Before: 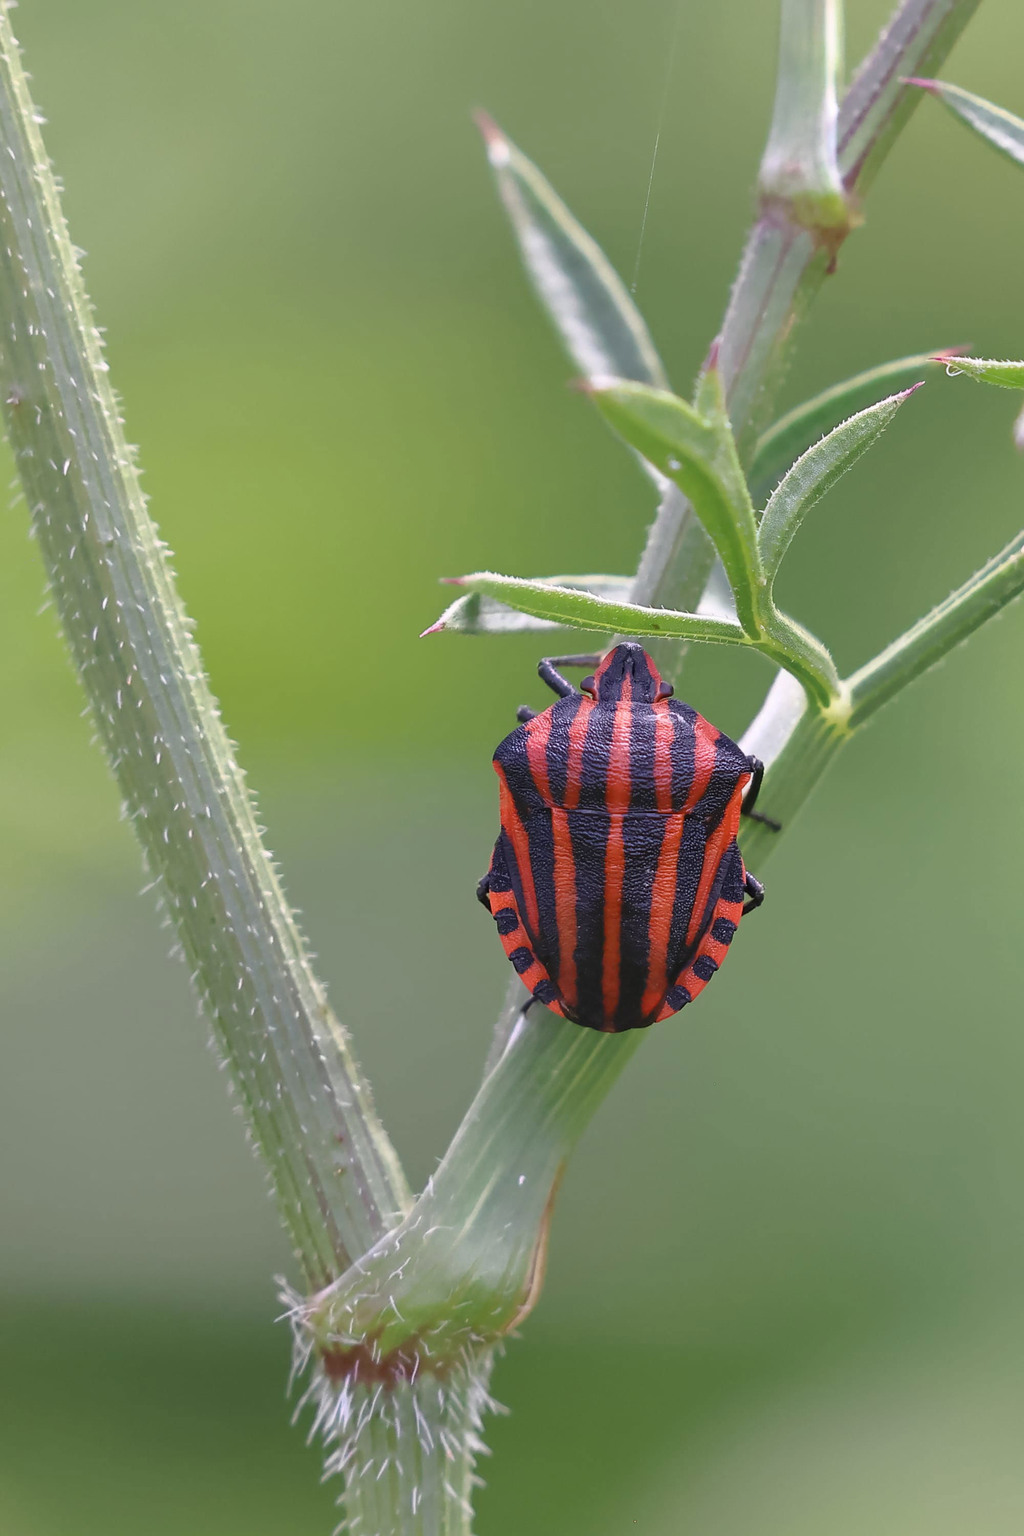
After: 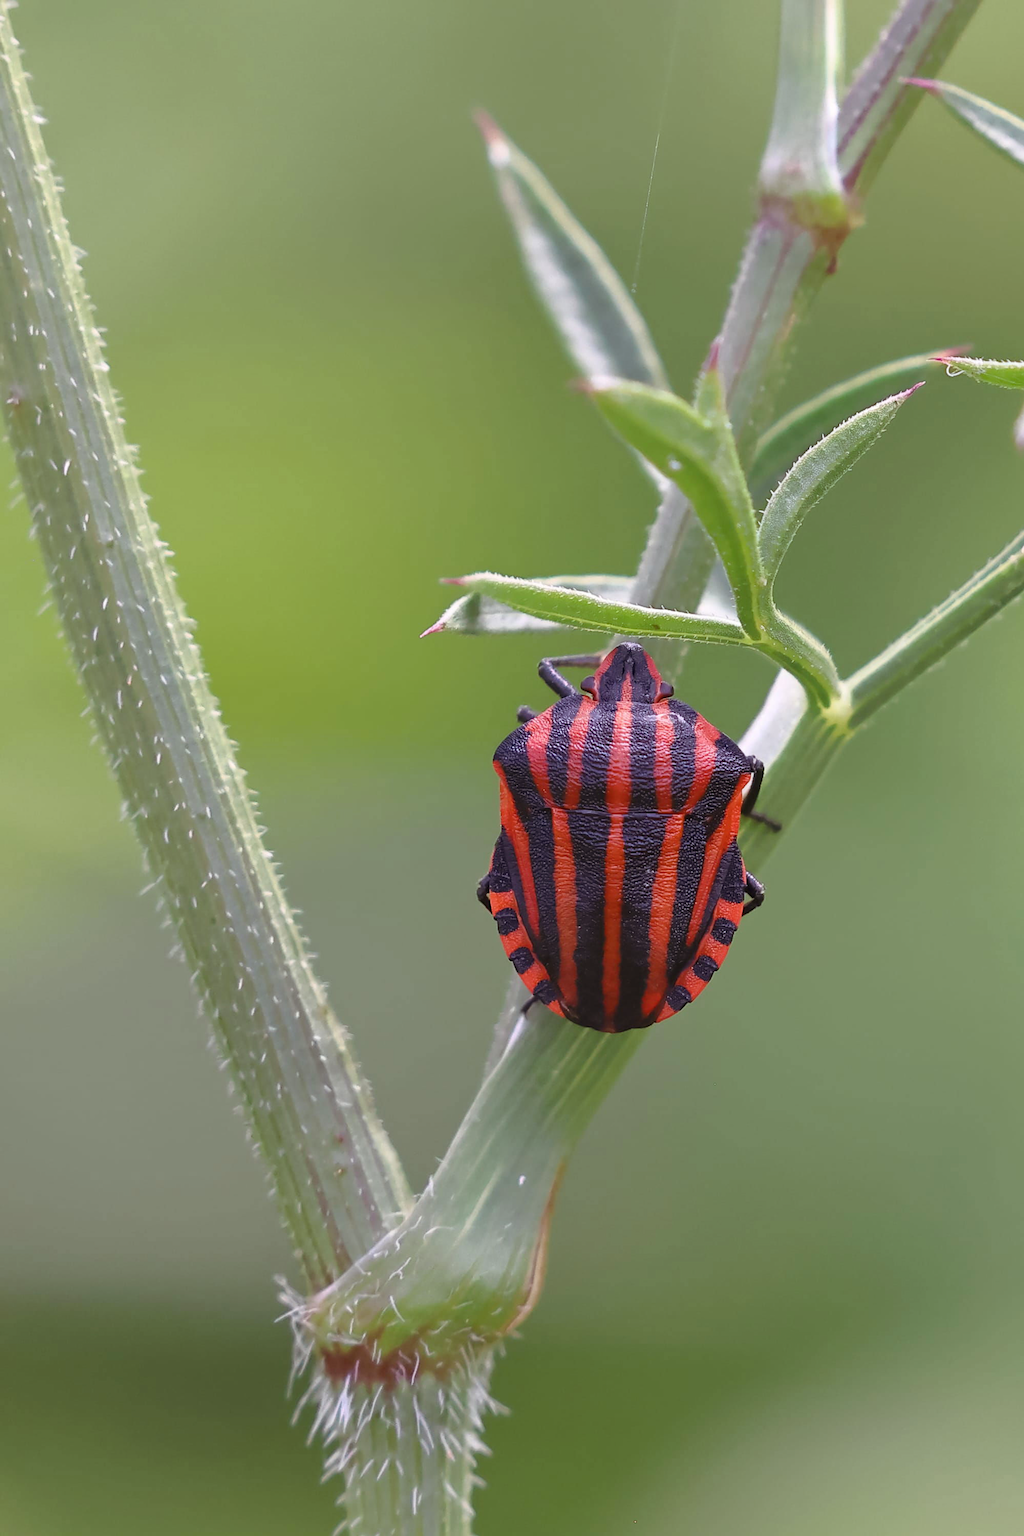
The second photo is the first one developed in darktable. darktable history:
color balance rgb: shadows lift › chroma 4.45%, shadows lift › hue 26.95°, power › hue 326.02°, perceptual saturation grading › global saturation 0.385%, perceptual saturation grading › mid-tones 11.683%, global vibrance 0.494%
